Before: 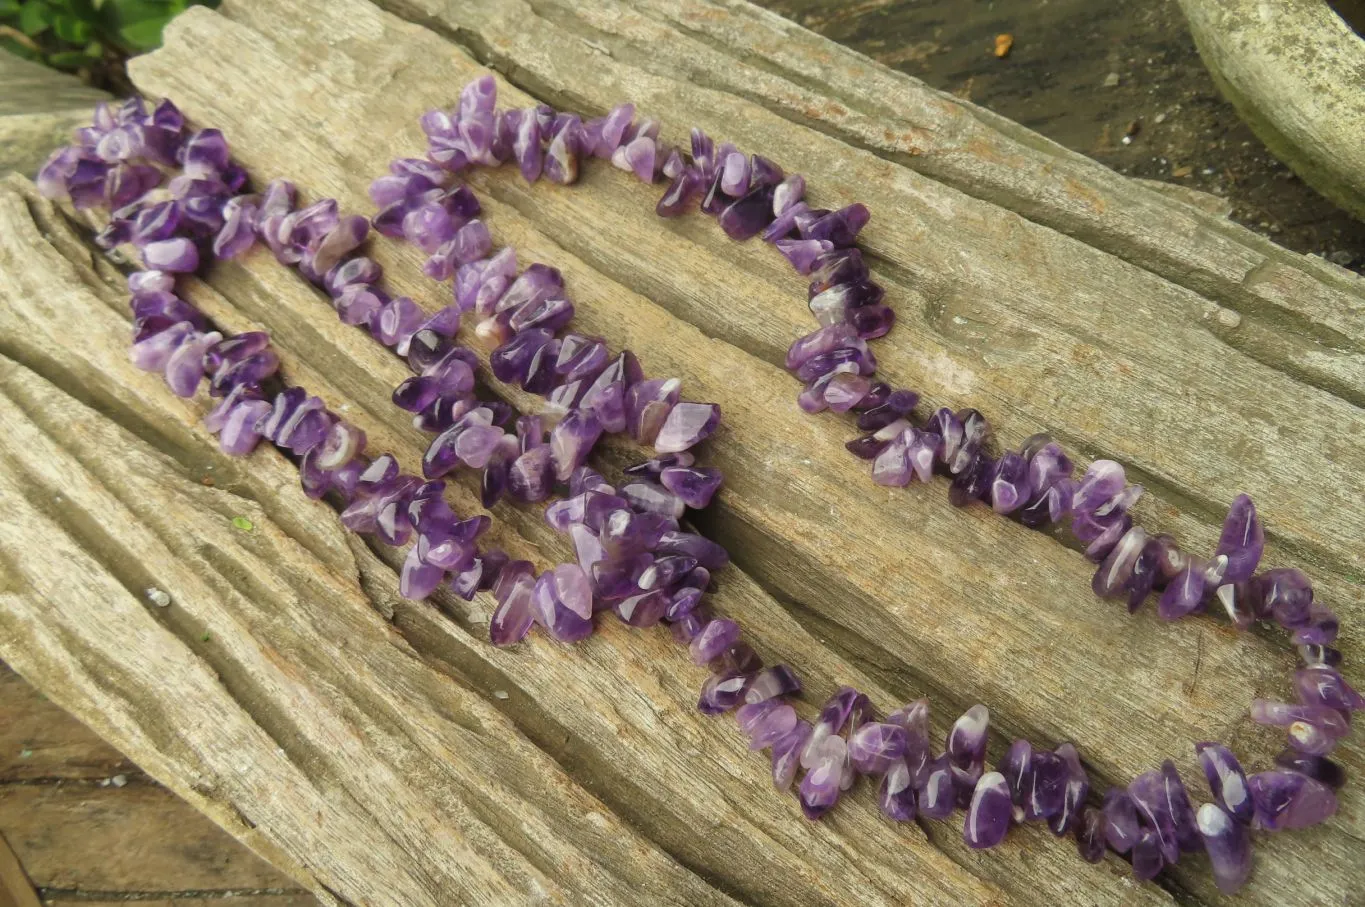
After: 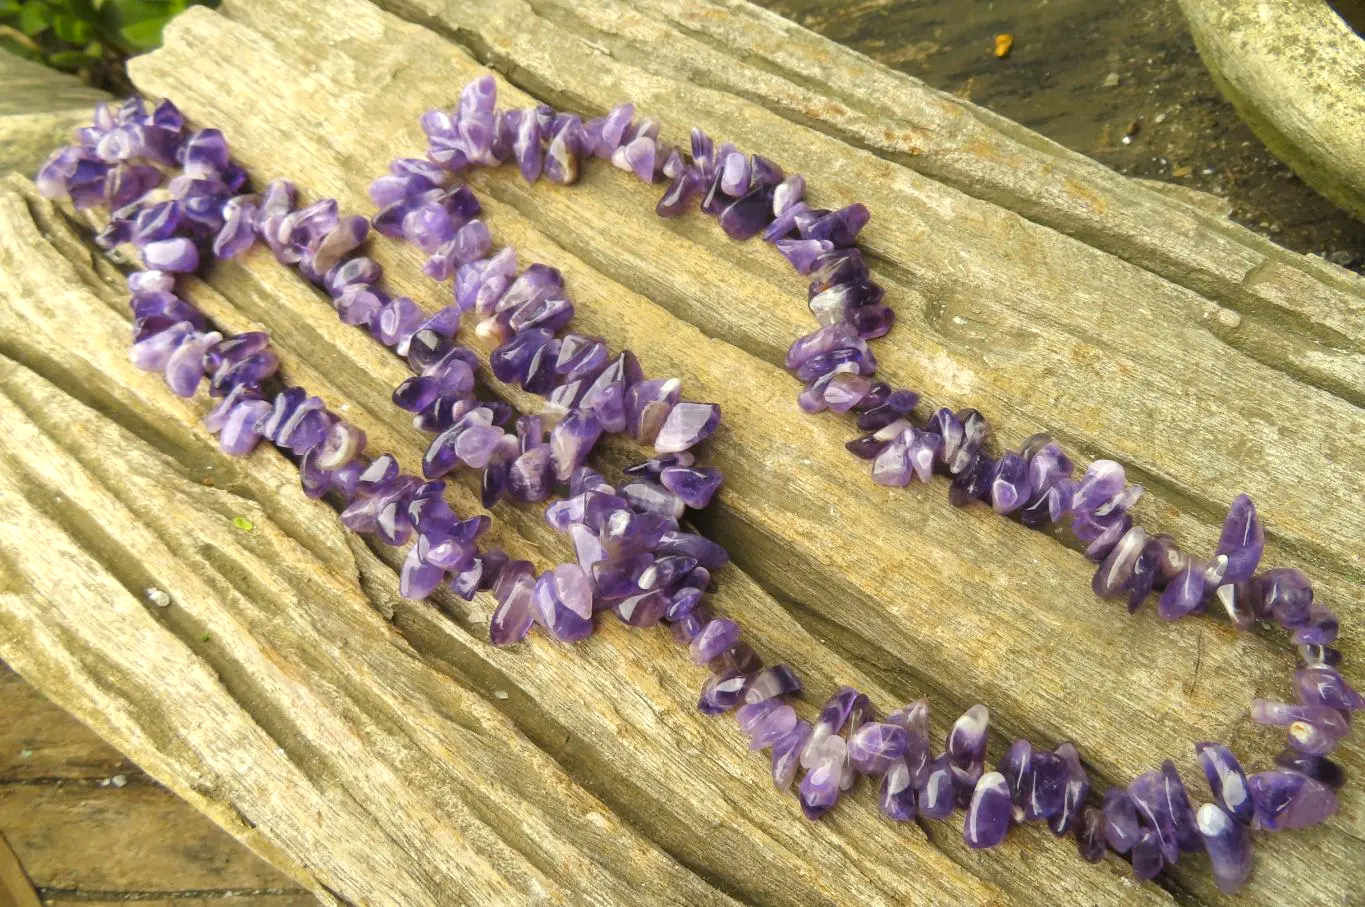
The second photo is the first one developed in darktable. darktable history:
color contrast: green-magenta contrast 0.85, blue-yellow contrast 1.25, unbound 0
exposure: black level correction 0.001, exposure 0.5 EV, compensate exposure bias true, compensate highlight preservation false
